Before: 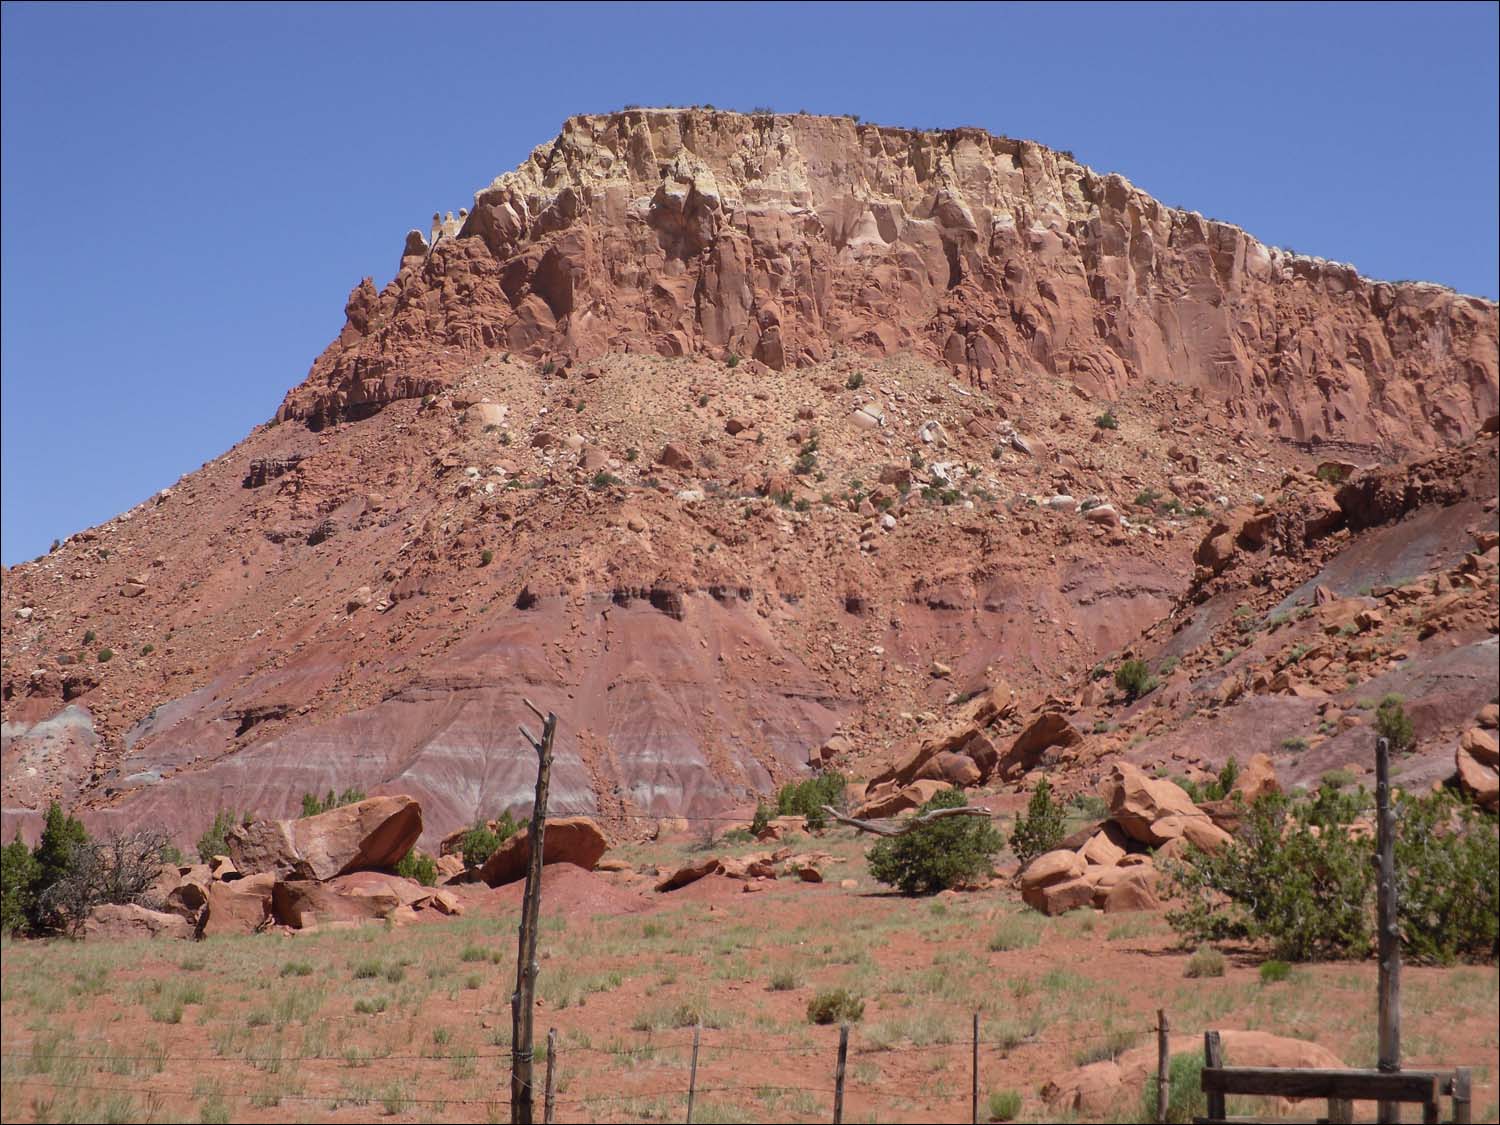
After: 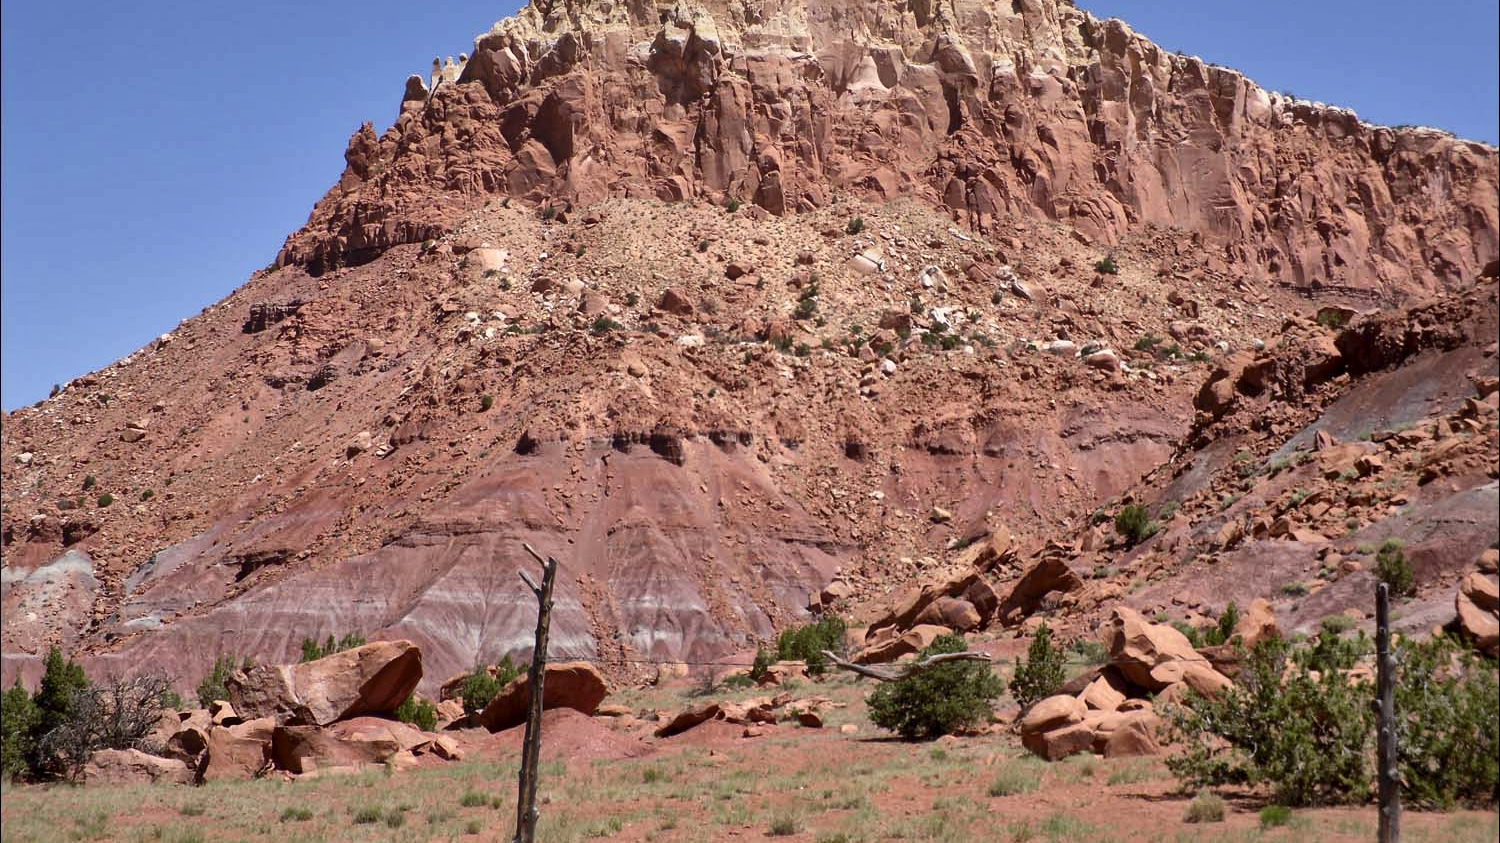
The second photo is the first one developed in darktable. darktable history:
crop: top 13.819%, bottom 11.169%
local contrast: mode bilateral grid, contrast 20, coarseness 50, detail 171%, midtone range 0.2
